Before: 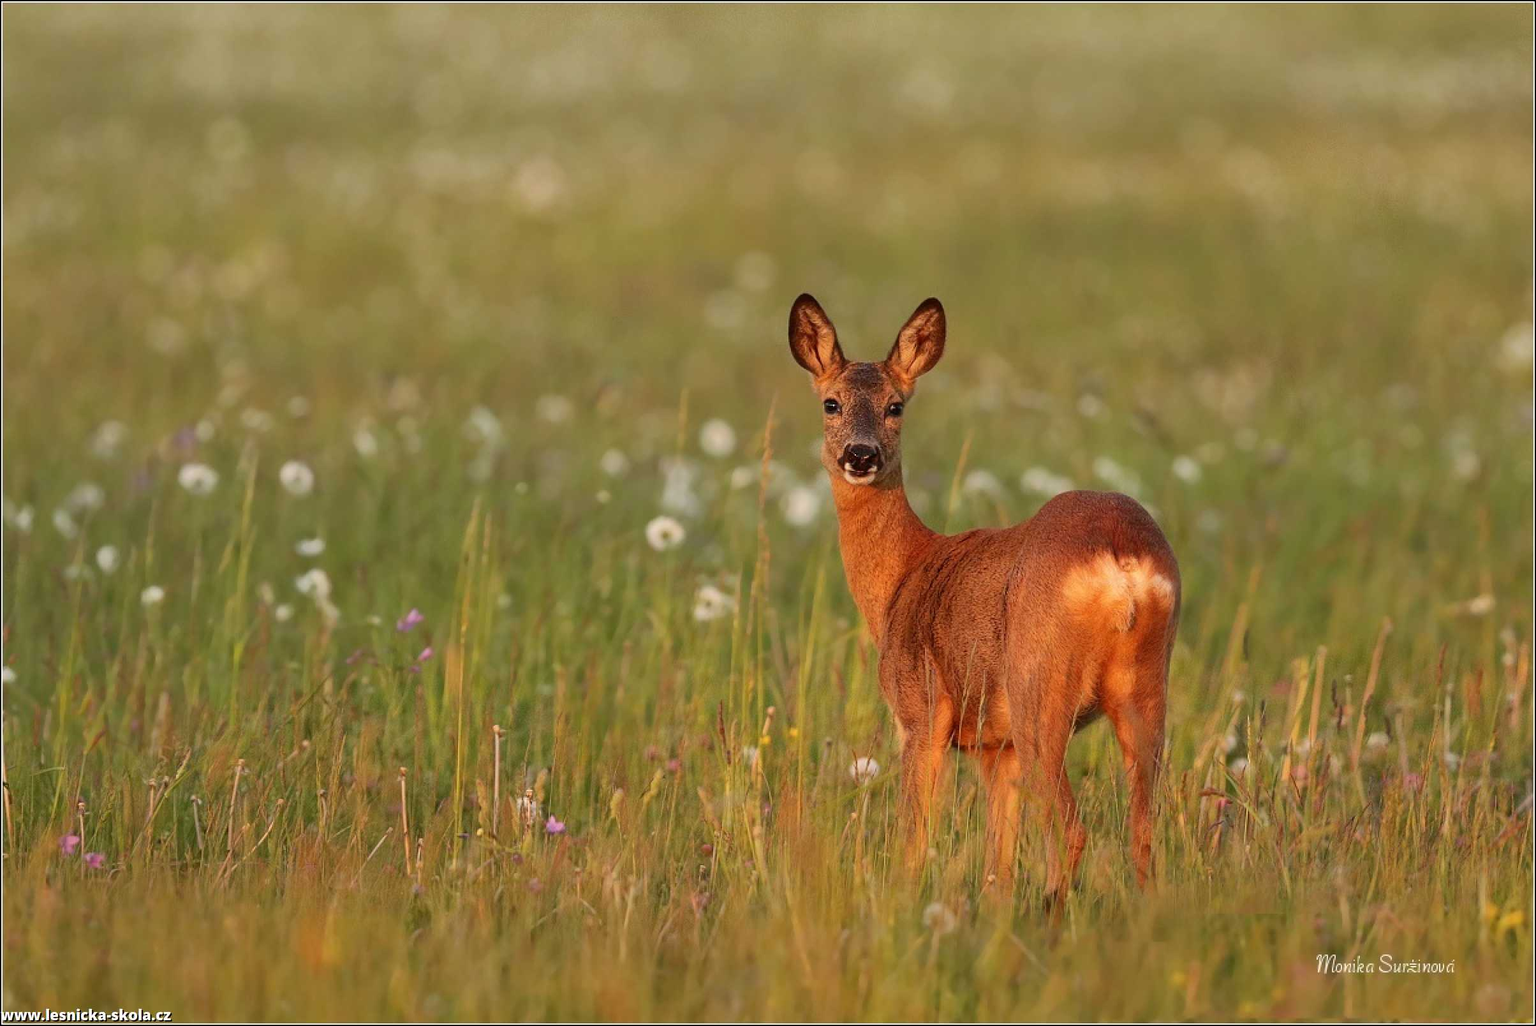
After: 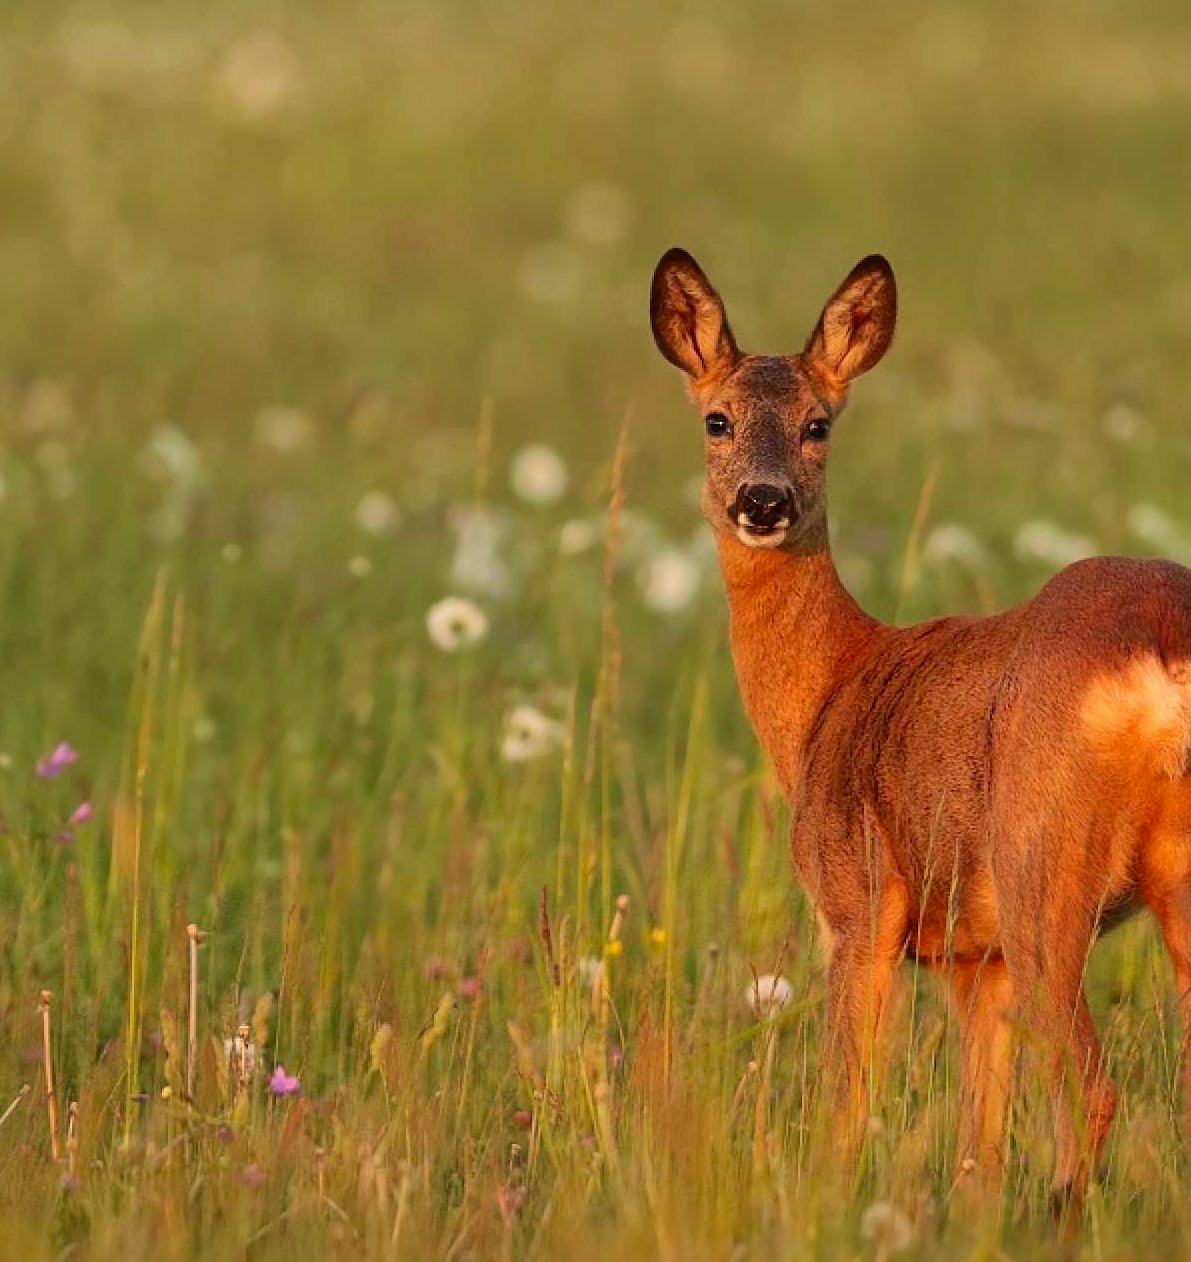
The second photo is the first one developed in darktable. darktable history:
color correction: highlights a* 0.816, highlights b* 2.78, saturation 1.1
velvia: on, module defaults
crop and rotate: angle 0.02°, left 24.353%, top 13.219%, right 26.156%, bottom 8.224%
